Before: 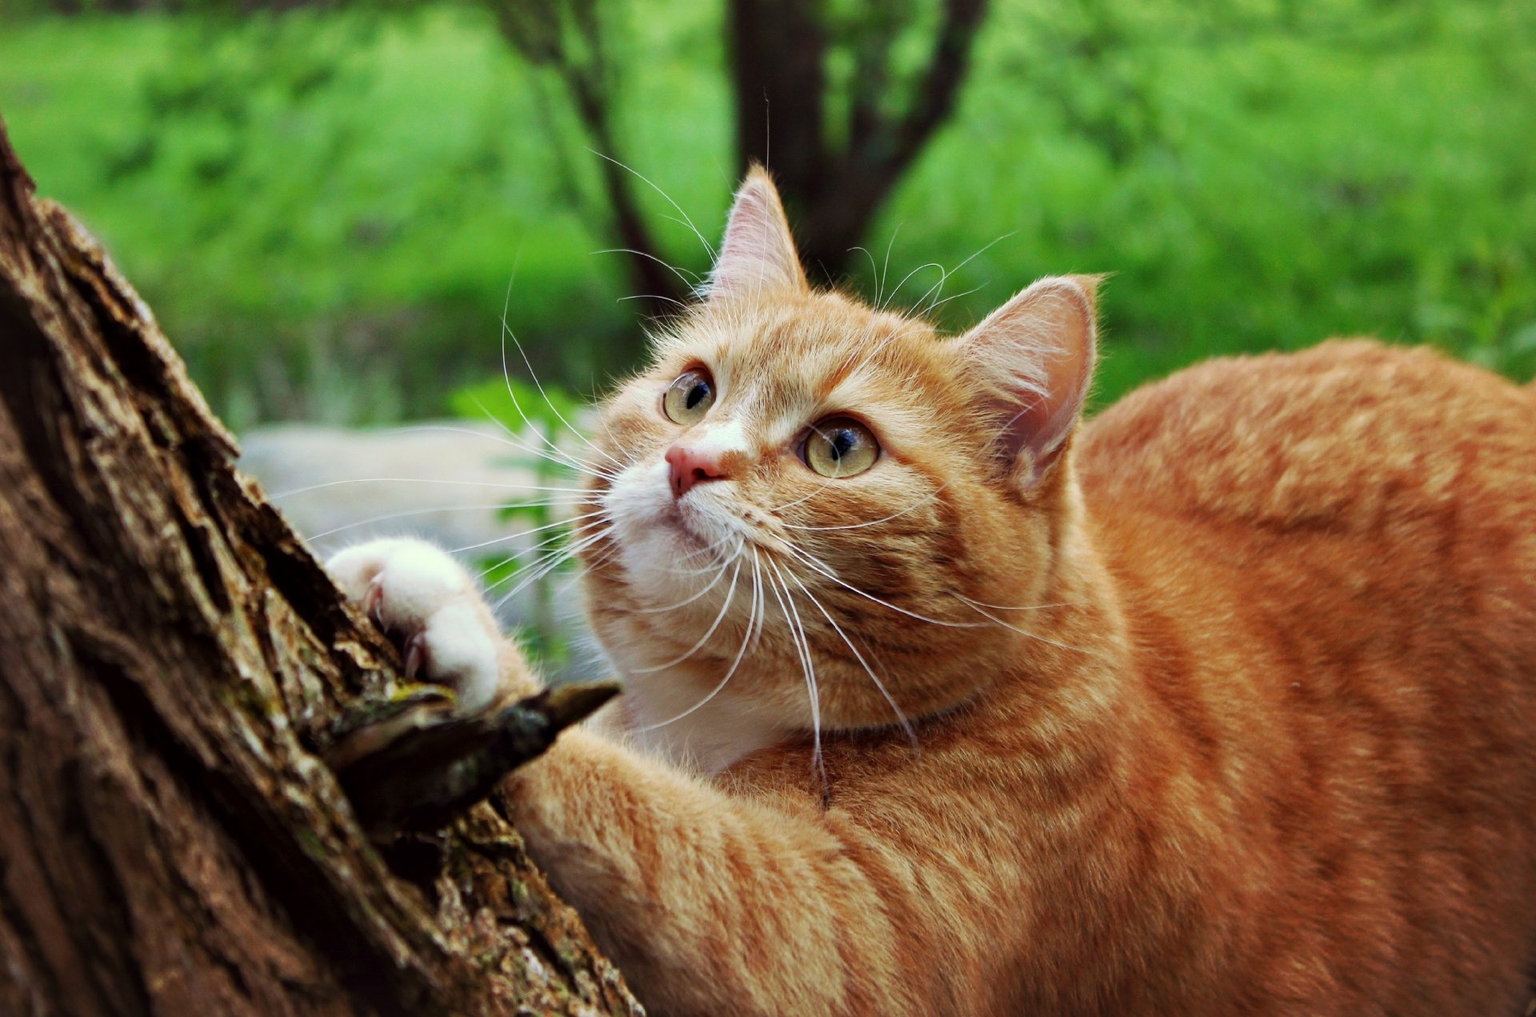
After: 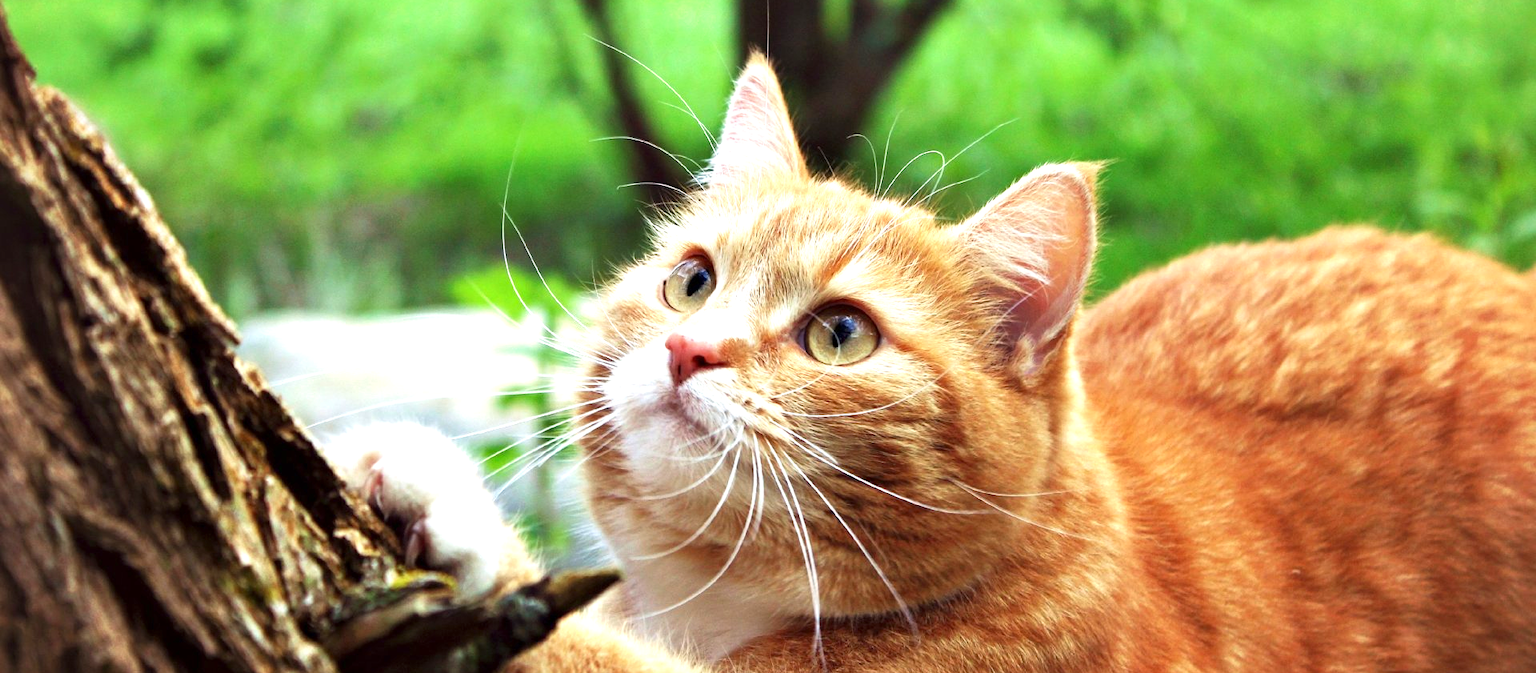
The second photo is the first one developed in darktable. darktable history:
exposure: exposure 1 EV, compensate highlight preservation false
crop: top 11.162%, bottom 22.53%
velvia: strength 6.37%
